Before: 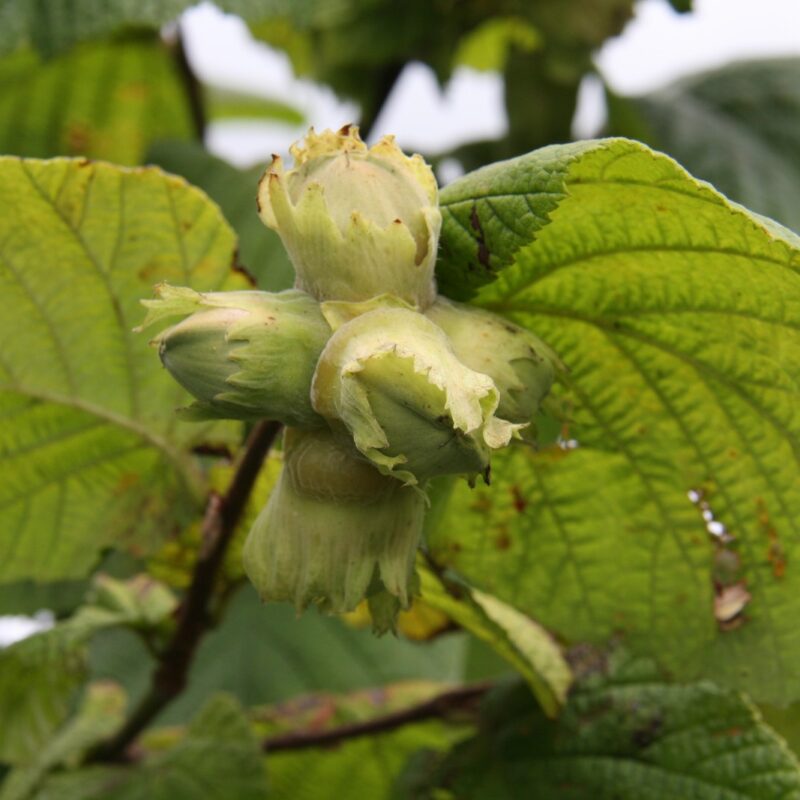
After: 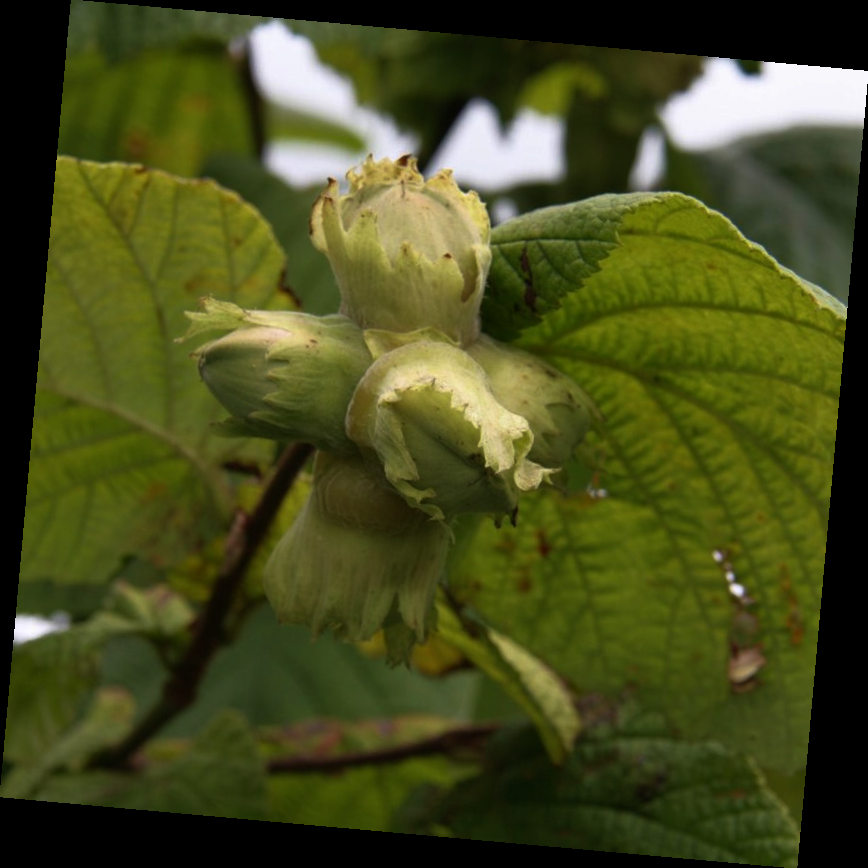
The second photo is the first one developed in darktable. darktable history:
rotate and perspective: rotation 5.12°, automatic cropping off
rgb curve: curves: ch0 [(0, 0) (0.415, 0.237) (1, 1)]
tone equalizer: on, module defaults
velvia: on, module defaults
